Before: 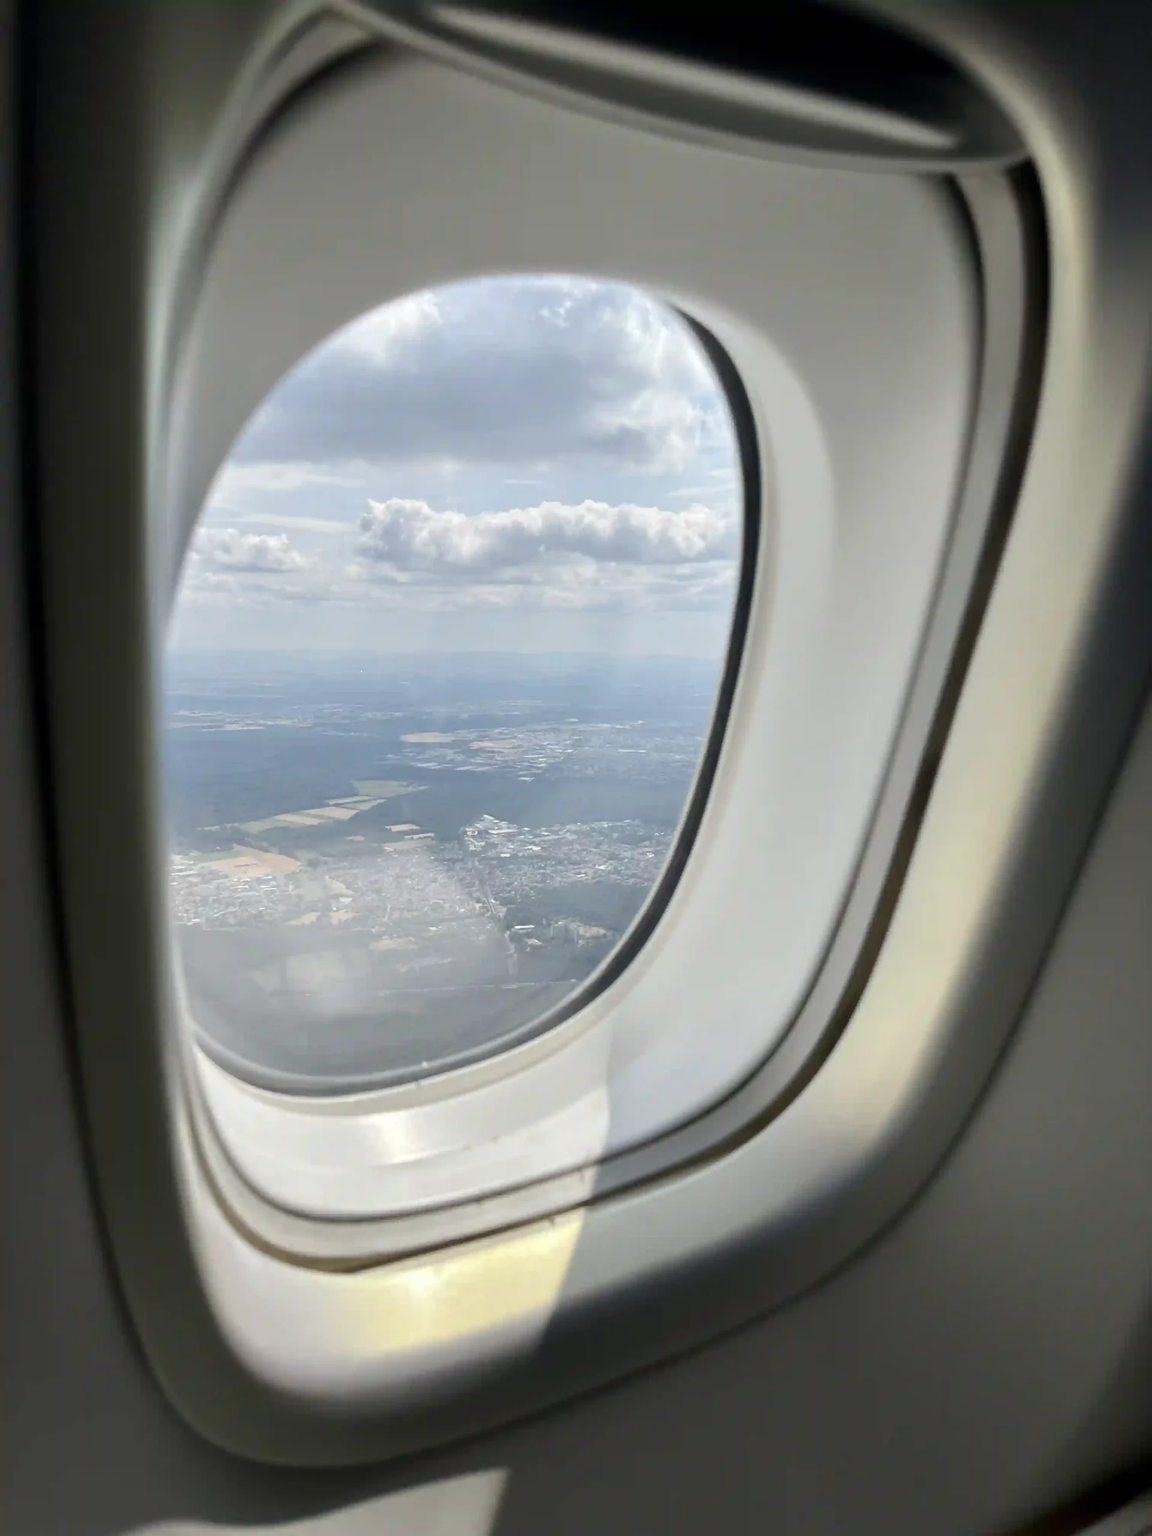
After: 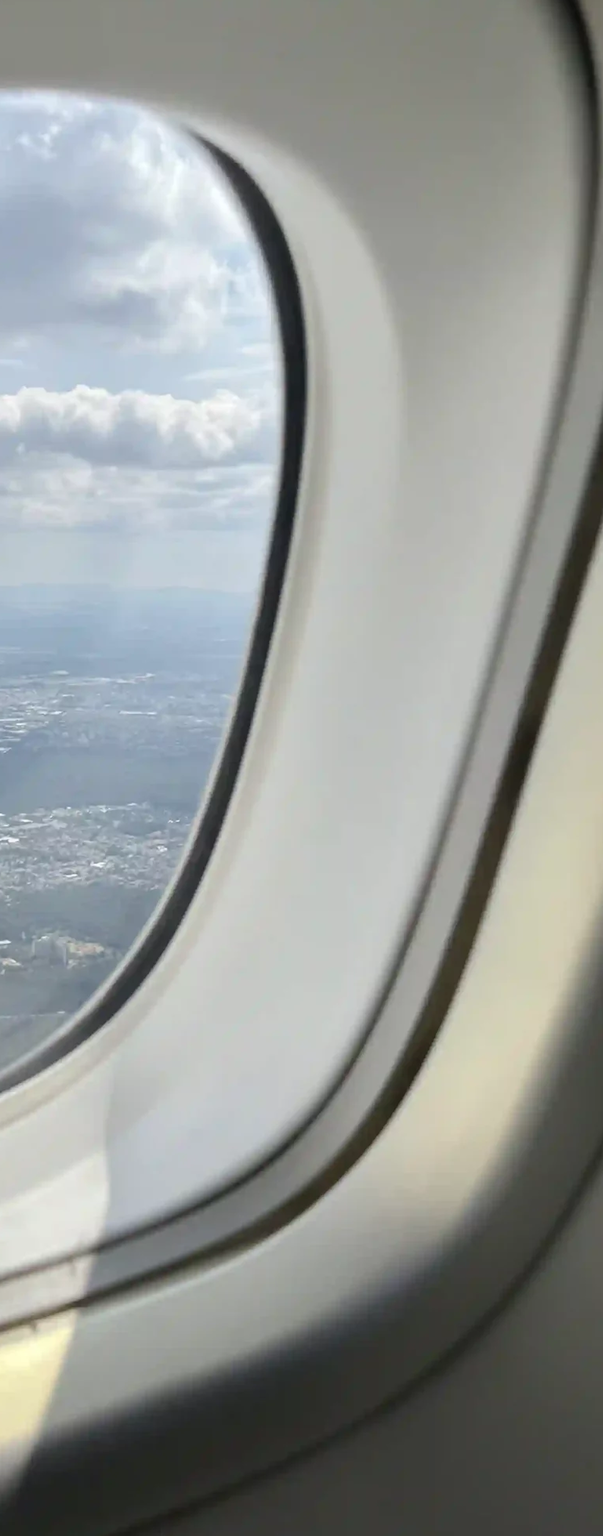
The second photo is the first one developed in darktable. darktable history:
crop: left 45.721%, top 13.393%, right 14.118%, bottom 10.01%
